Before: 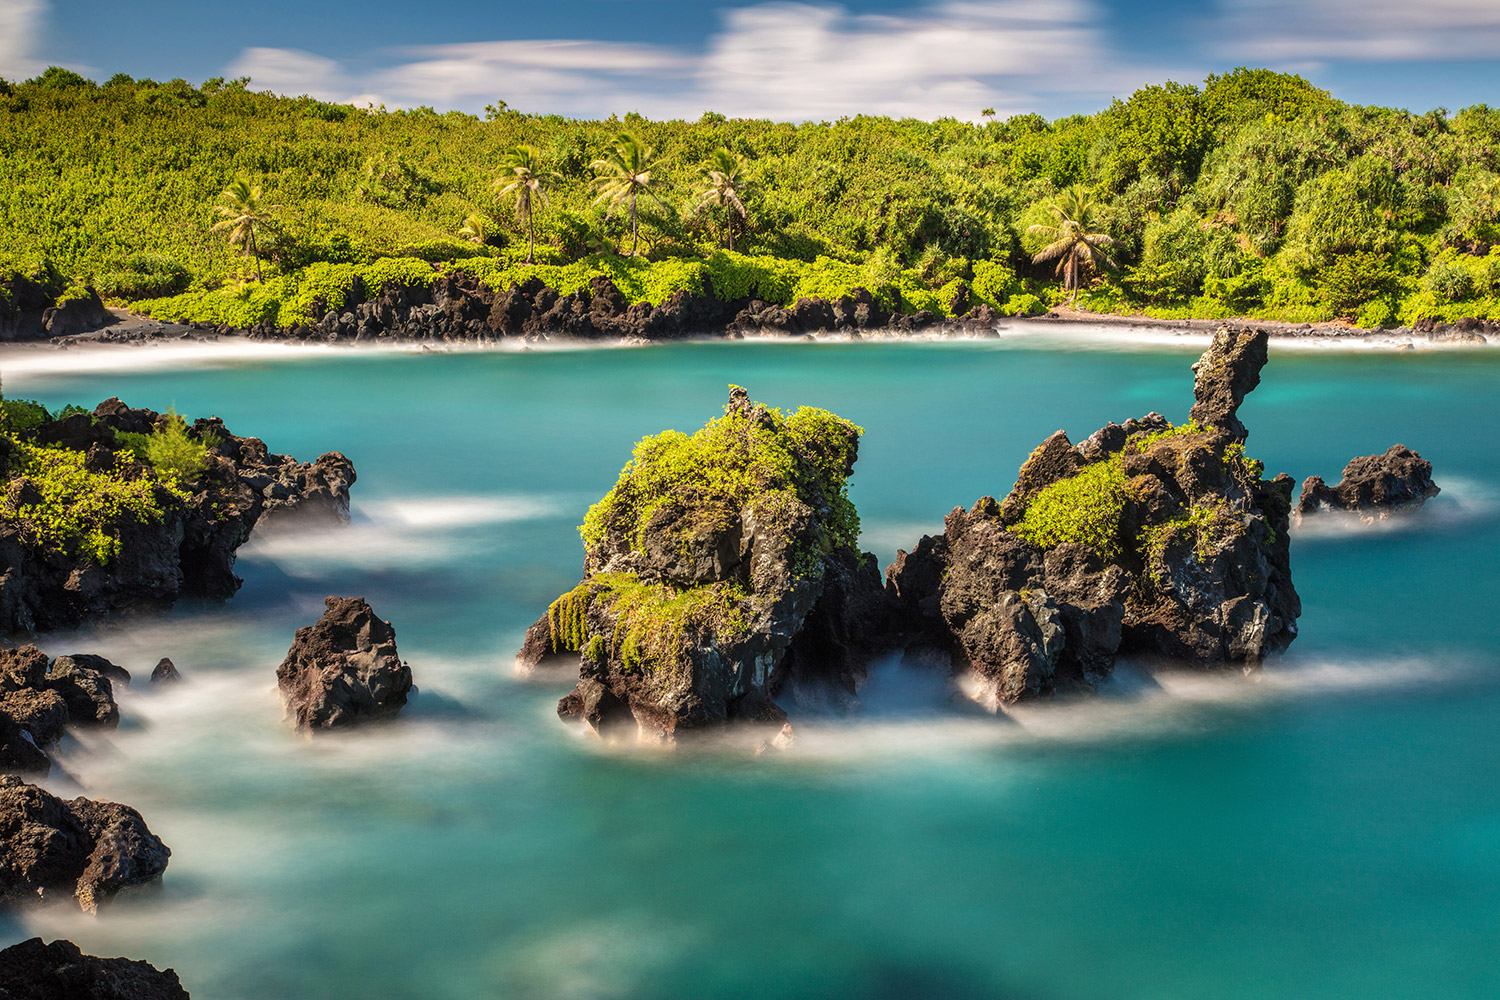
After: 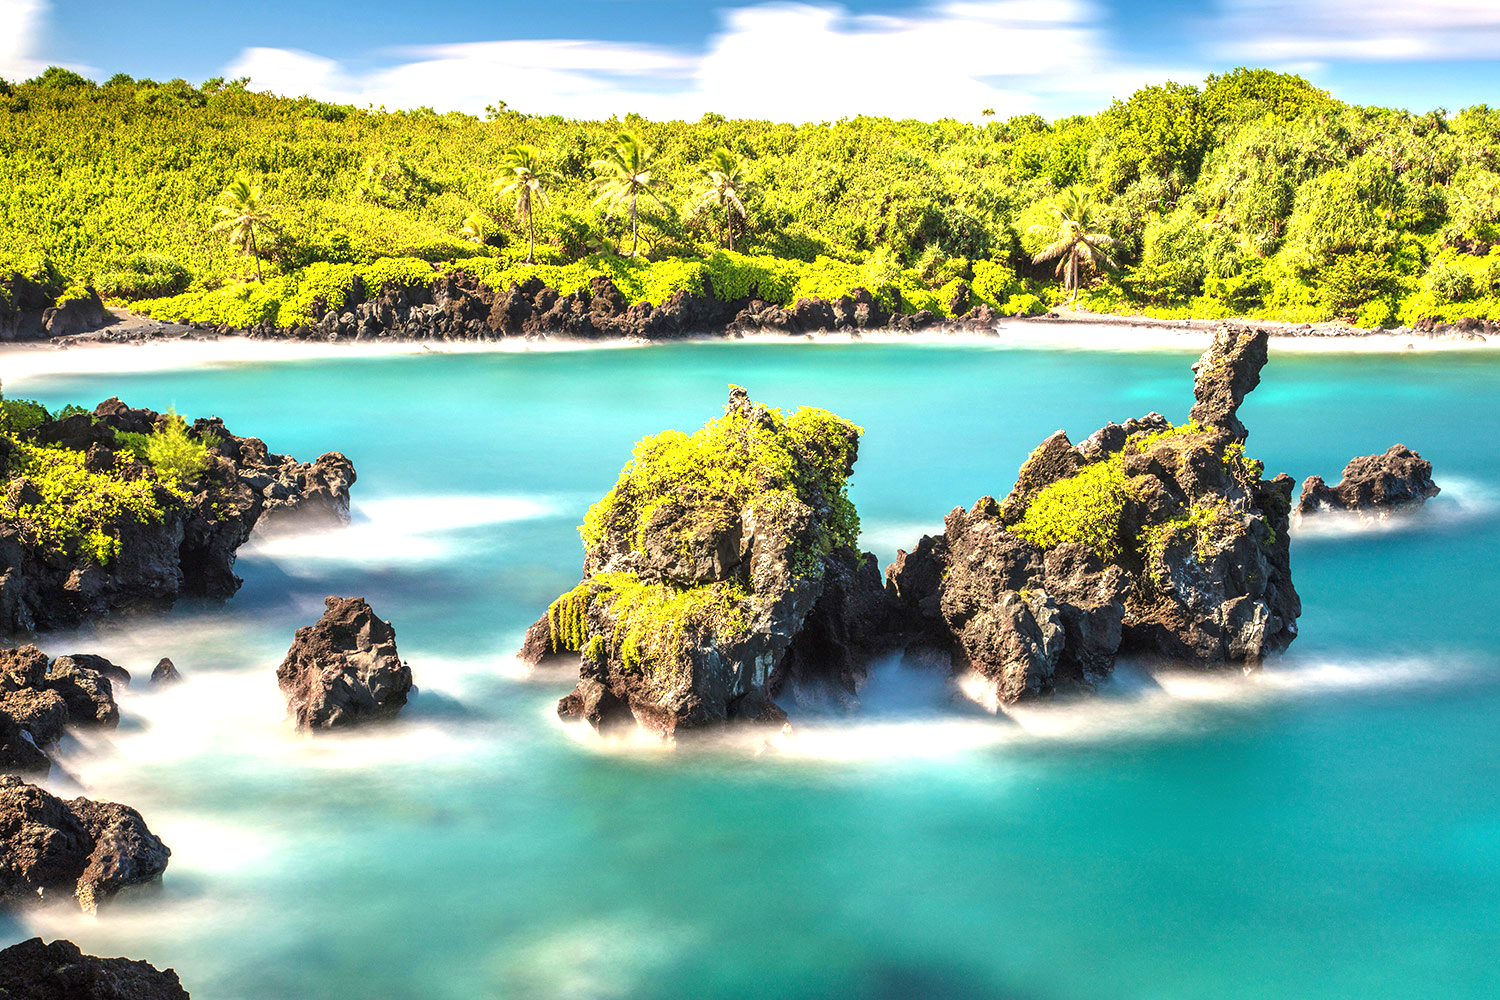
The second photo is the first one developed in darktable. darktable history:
exposure: black level correction 0, exposure 1.17 EV, compensate highlight preservation false
